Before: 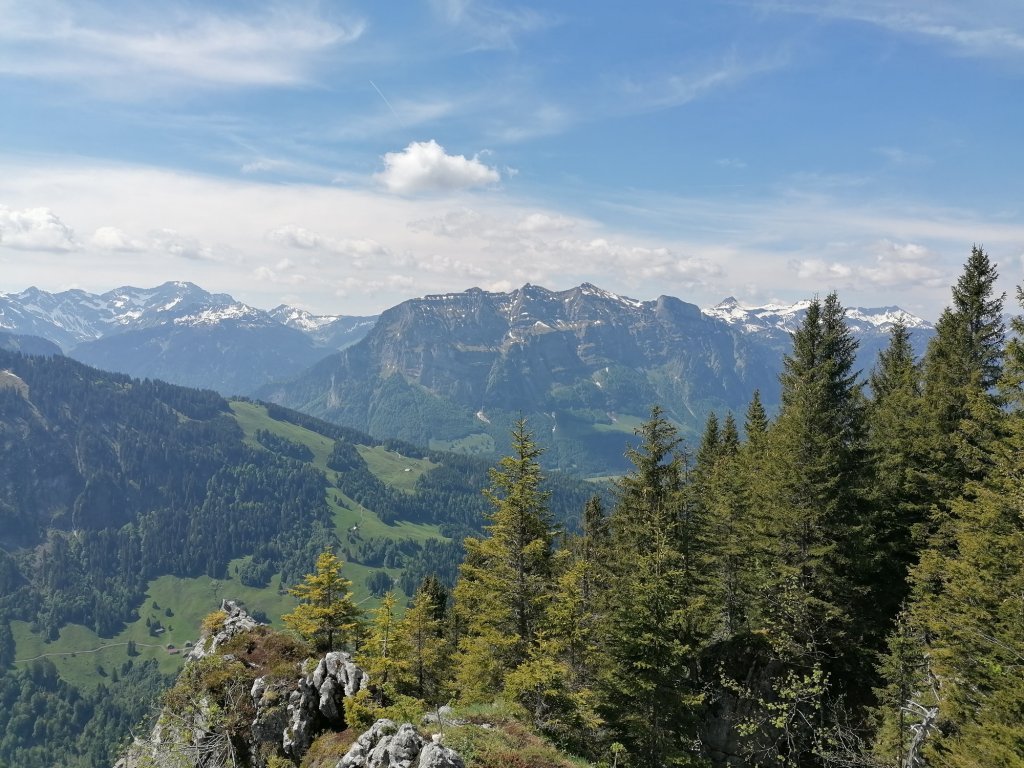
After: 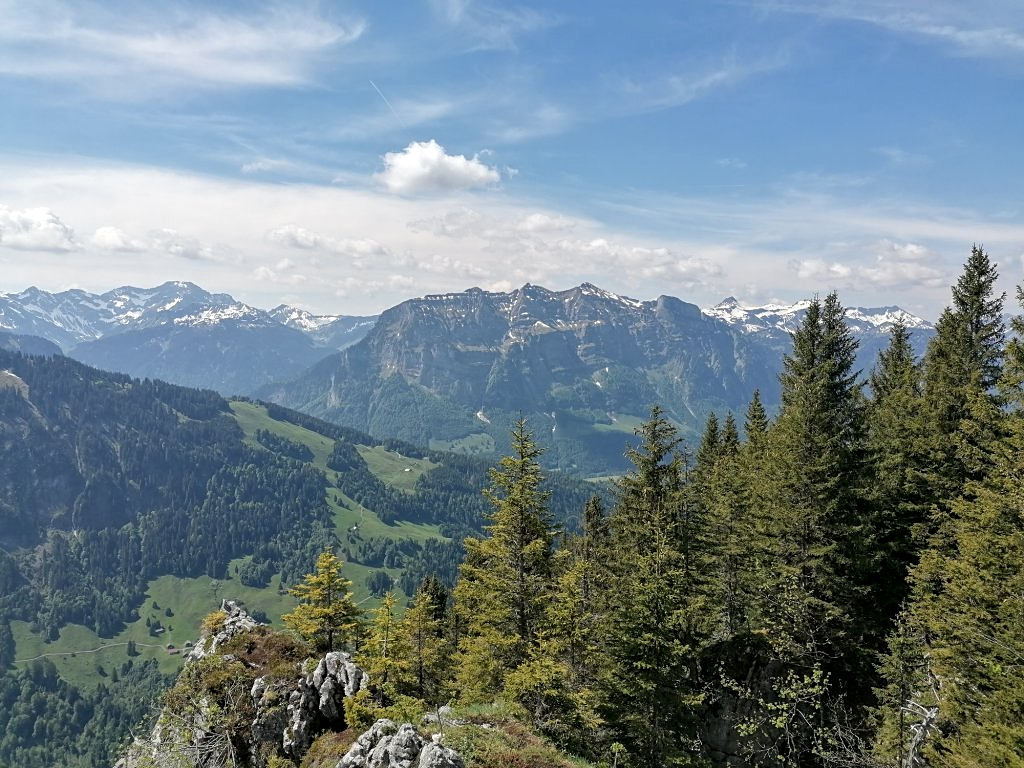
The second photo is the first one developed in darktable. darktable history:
local contrast: on, module defaults
sharpen: radius 1.864, amount 0.398, threshold 1.271
